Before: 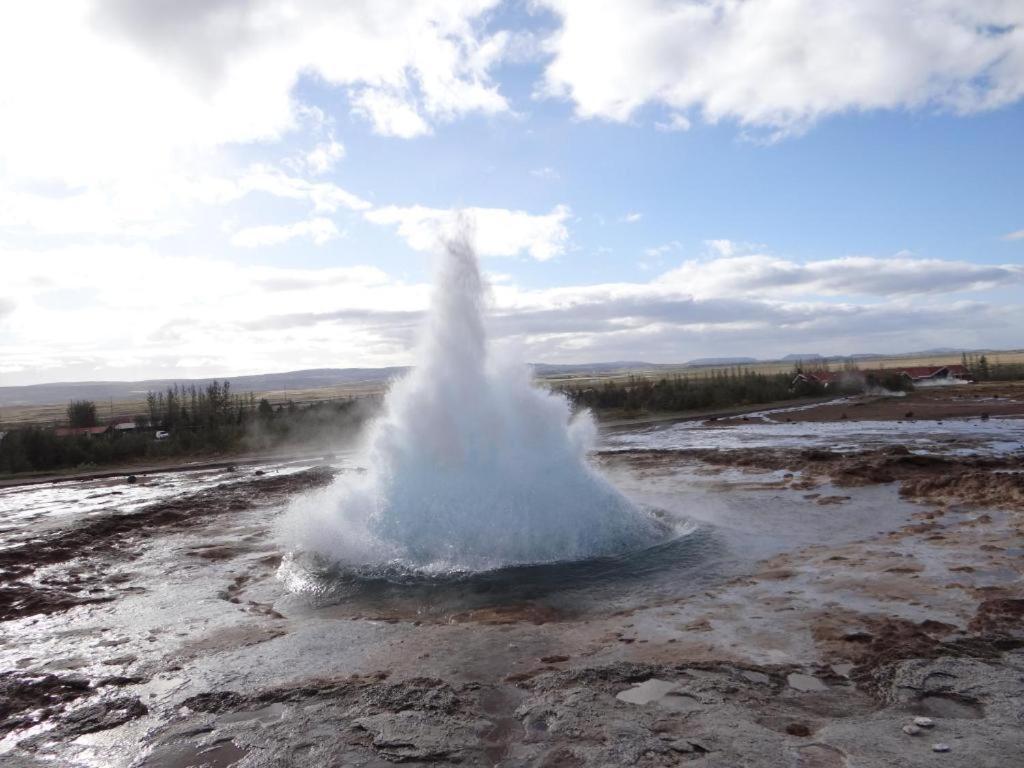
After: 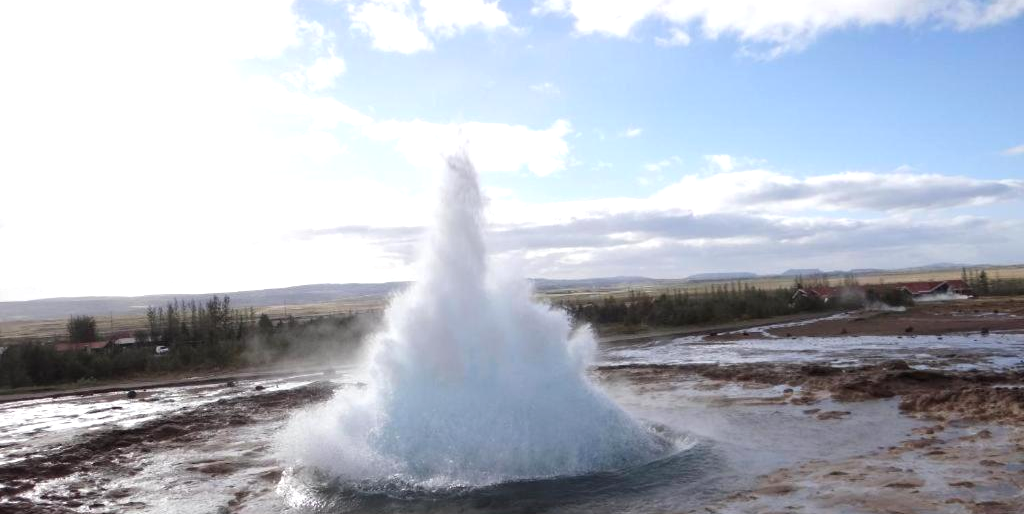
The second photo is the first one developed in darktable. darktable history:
crop: top 11.13%, bottom 21.85%
exposure: exposure 0.3 EV, compensate highlight preservation false
